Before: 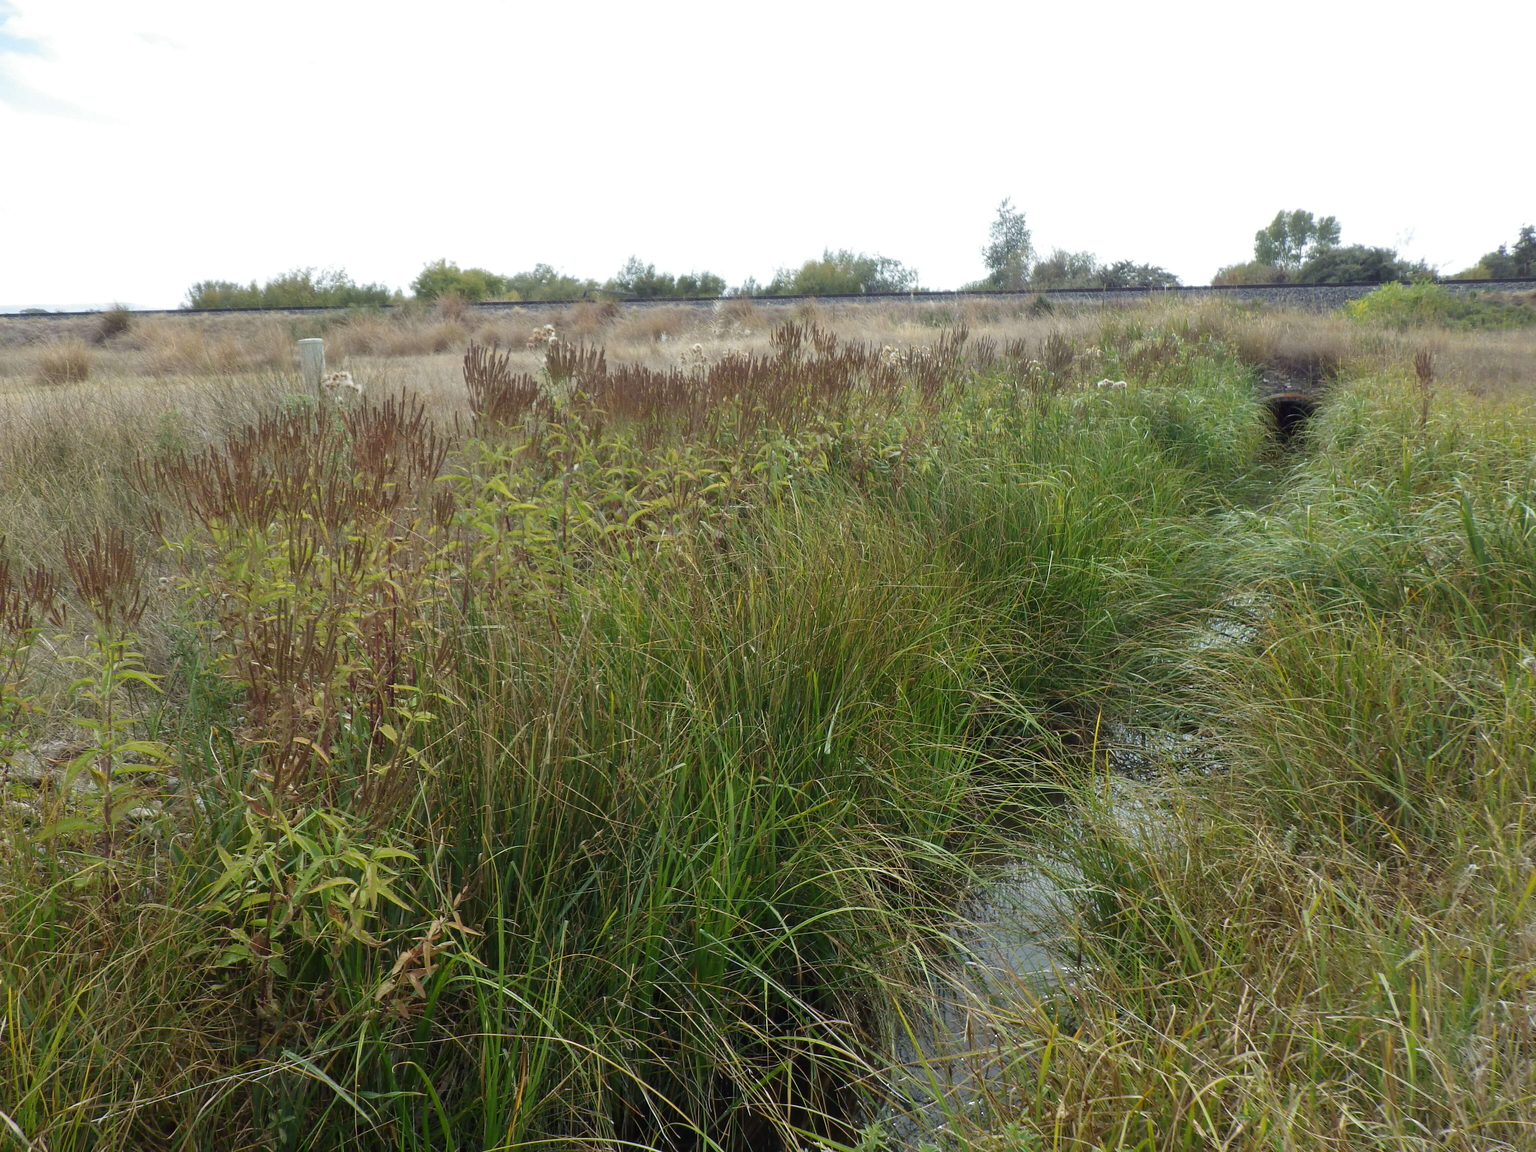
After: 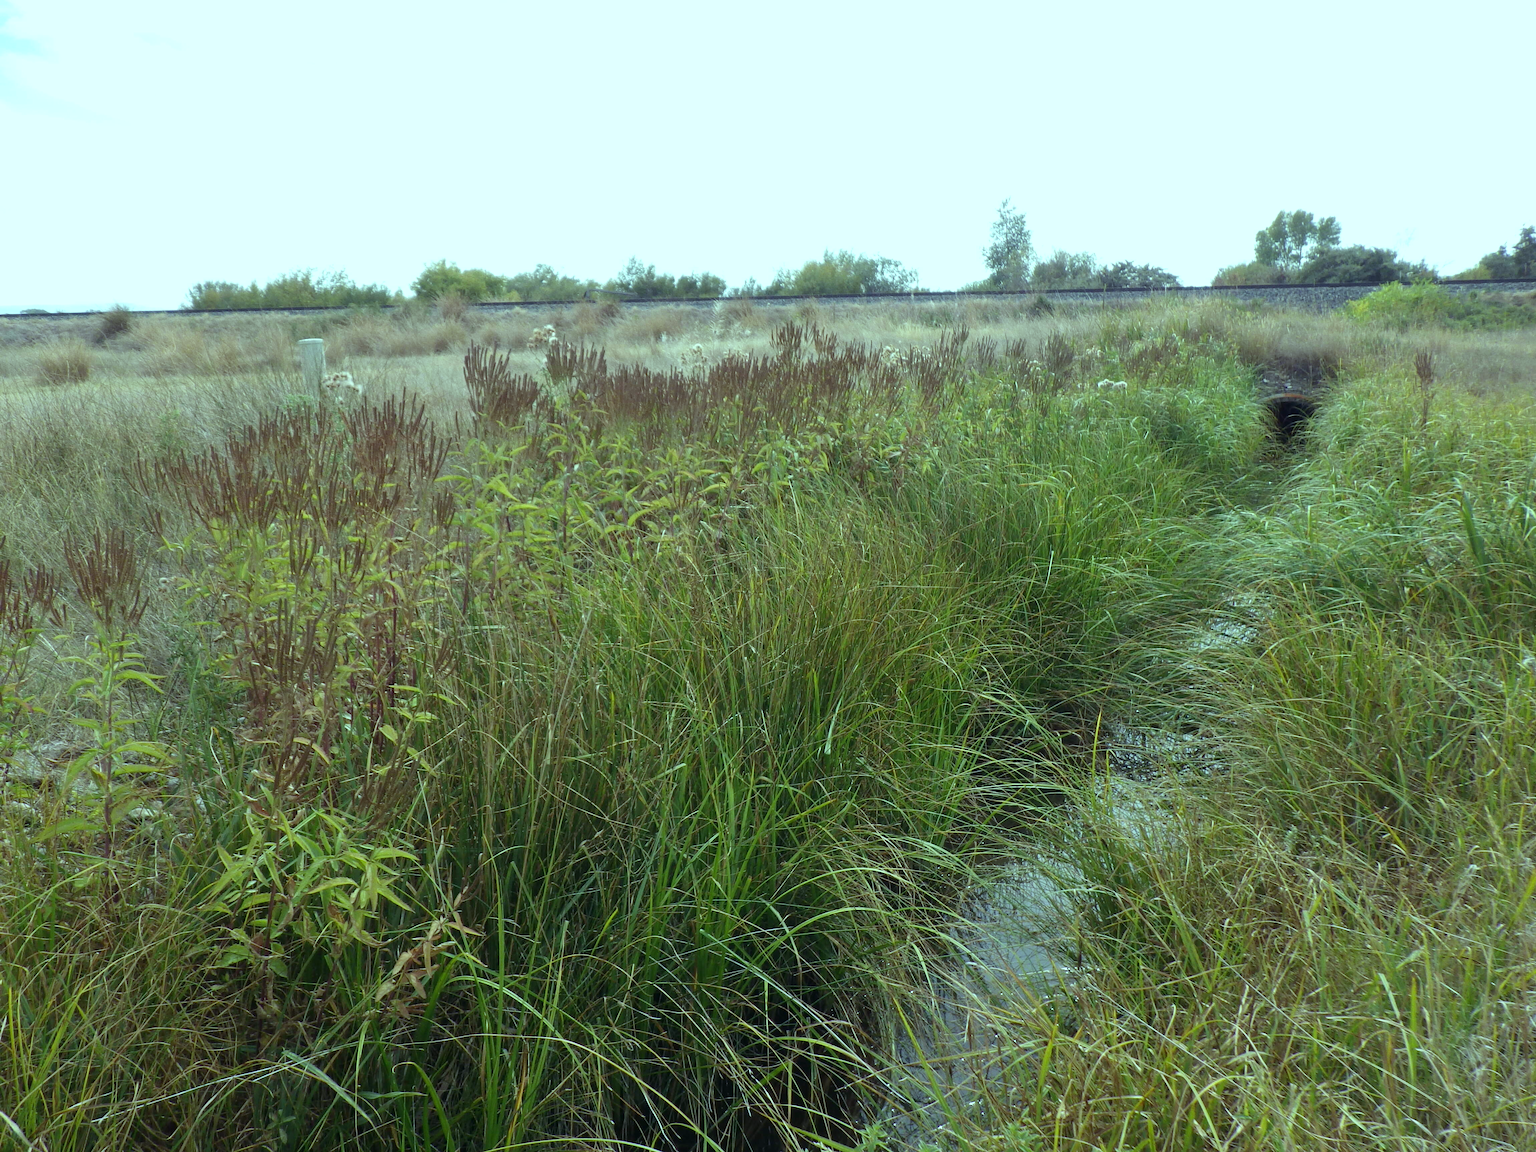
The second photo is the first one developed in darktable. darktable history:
exposure: compensate highlight preservation false
color balance: mode lift, gamma, gain (sRGB), lift [0.997, 0.979, 1.021, 1.011], gamma [1, 1.084, 0.916, 0.998], gain [1, 0.87, 1.13, 1.101], contrast 4.55%, contrast fulcrum 38.24%, output saturation 104.09%
